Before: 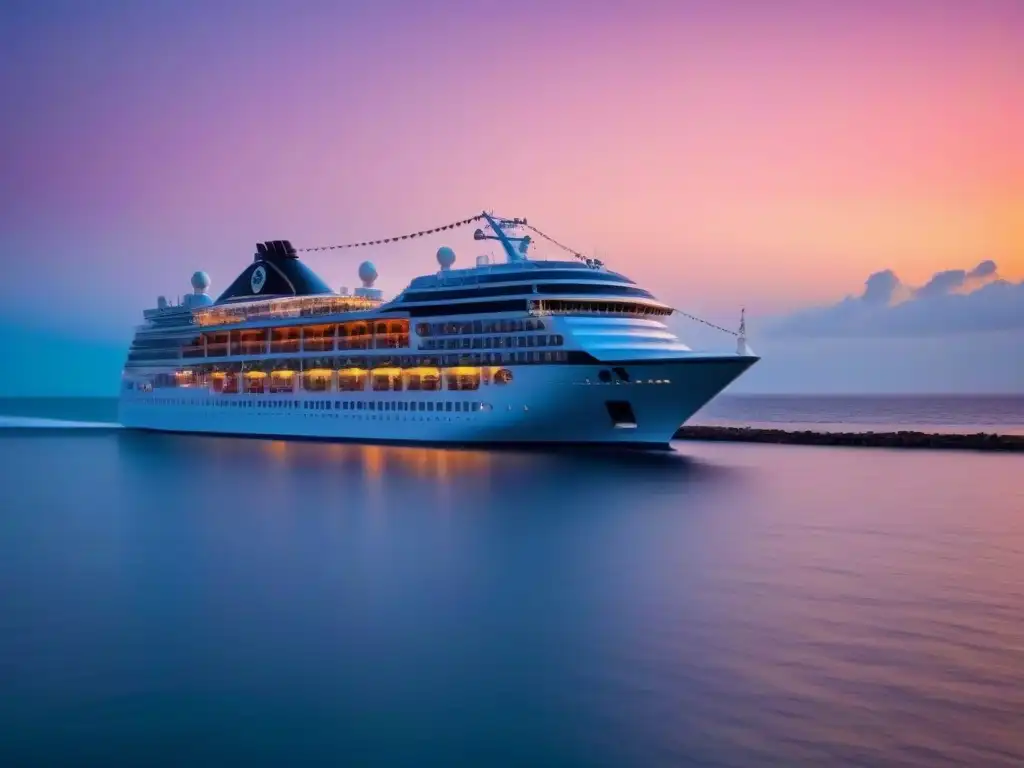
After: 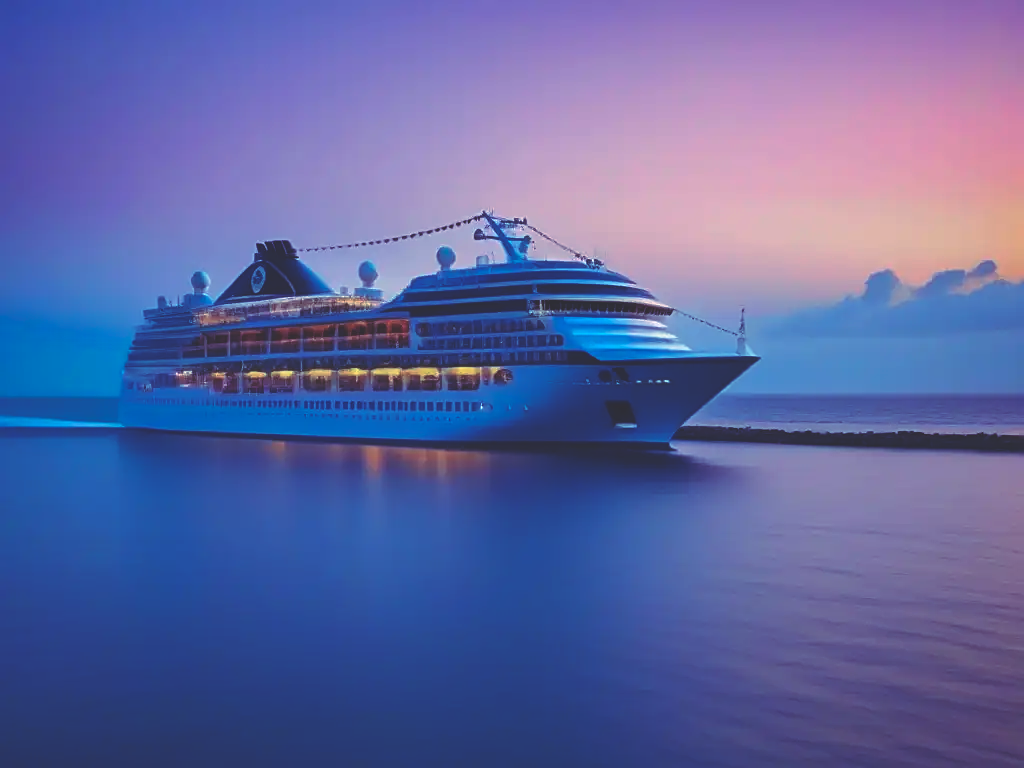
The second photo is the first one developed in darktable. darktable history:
rgb curve: curves: ch0 [(0, 0.186) (0.314, 0.284) (0.576, 0.466) (0.805, 0.691) (0.936, 0.886)]; ch1 [(0, 0.186) (0.314, 0.284) (0.581, 0.534) (0.771, 0.746) (0.936, 0.958)]; ch2 [(0, 0.216) (0.275, 0.39) (1, 1)], mode RGB, independent channels, compensate middle gray true, preserve colors none
sharpen: on, module defaults
